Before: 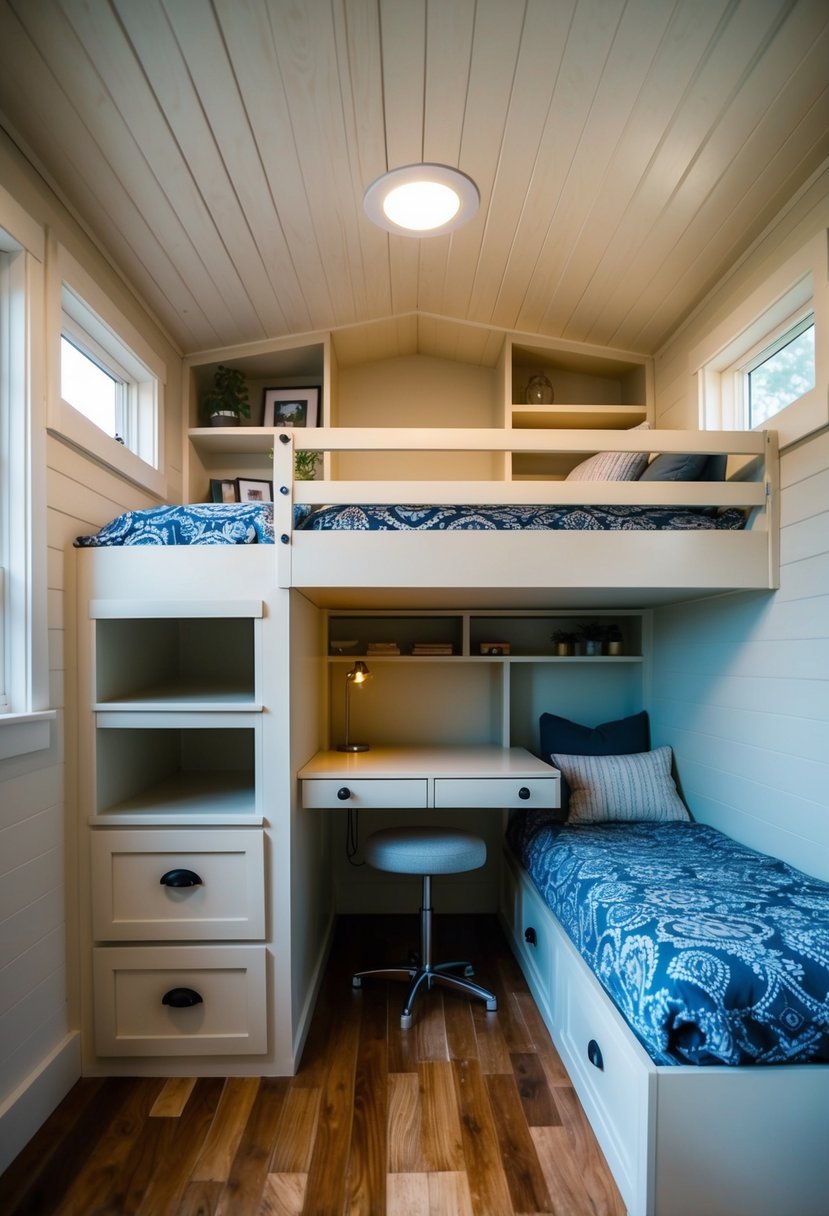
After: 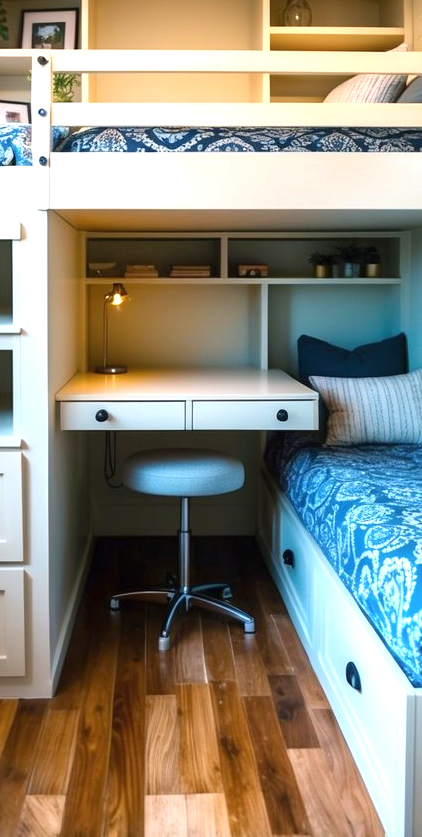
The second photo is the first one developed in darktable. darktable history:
shadows and highlights: radius 93.07, shadows -14.46, white point adjustment 0.23, highlights 31.48, compress 48.23%, highlights color adjustment 52.79%, soften with gaussian
exposure: black level correction 0, exposure 0.877 EV, compensate exposure bias true, compensate highlight preservation false
crop and rotate: left 29.237%, top 31.152%, right 19.807%
